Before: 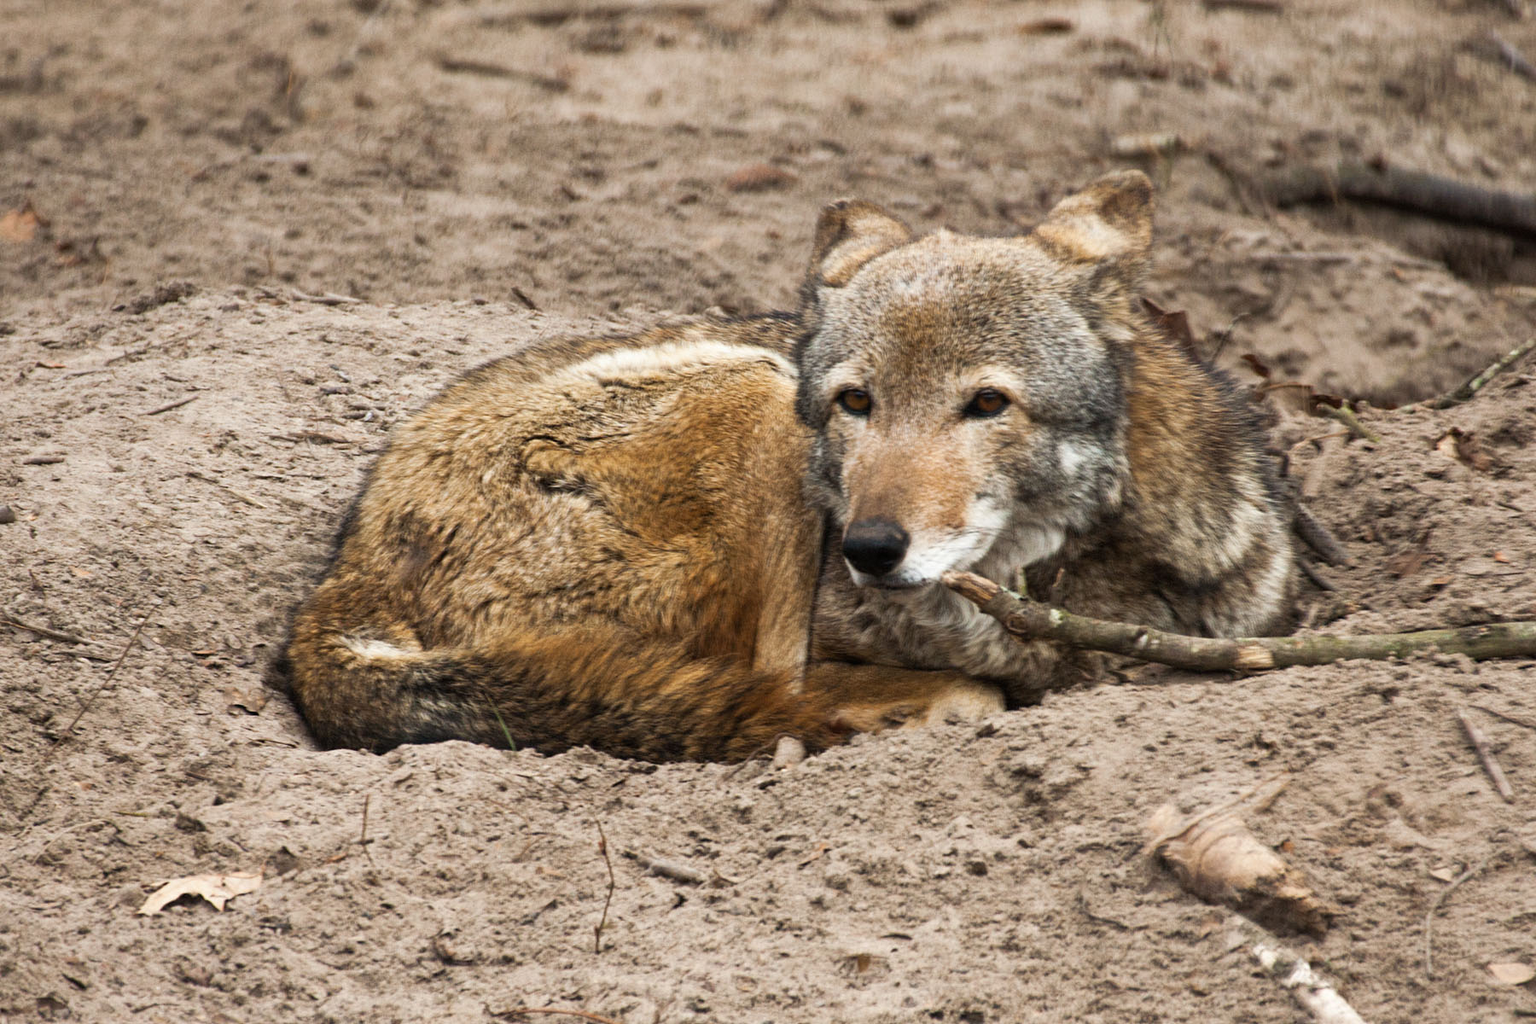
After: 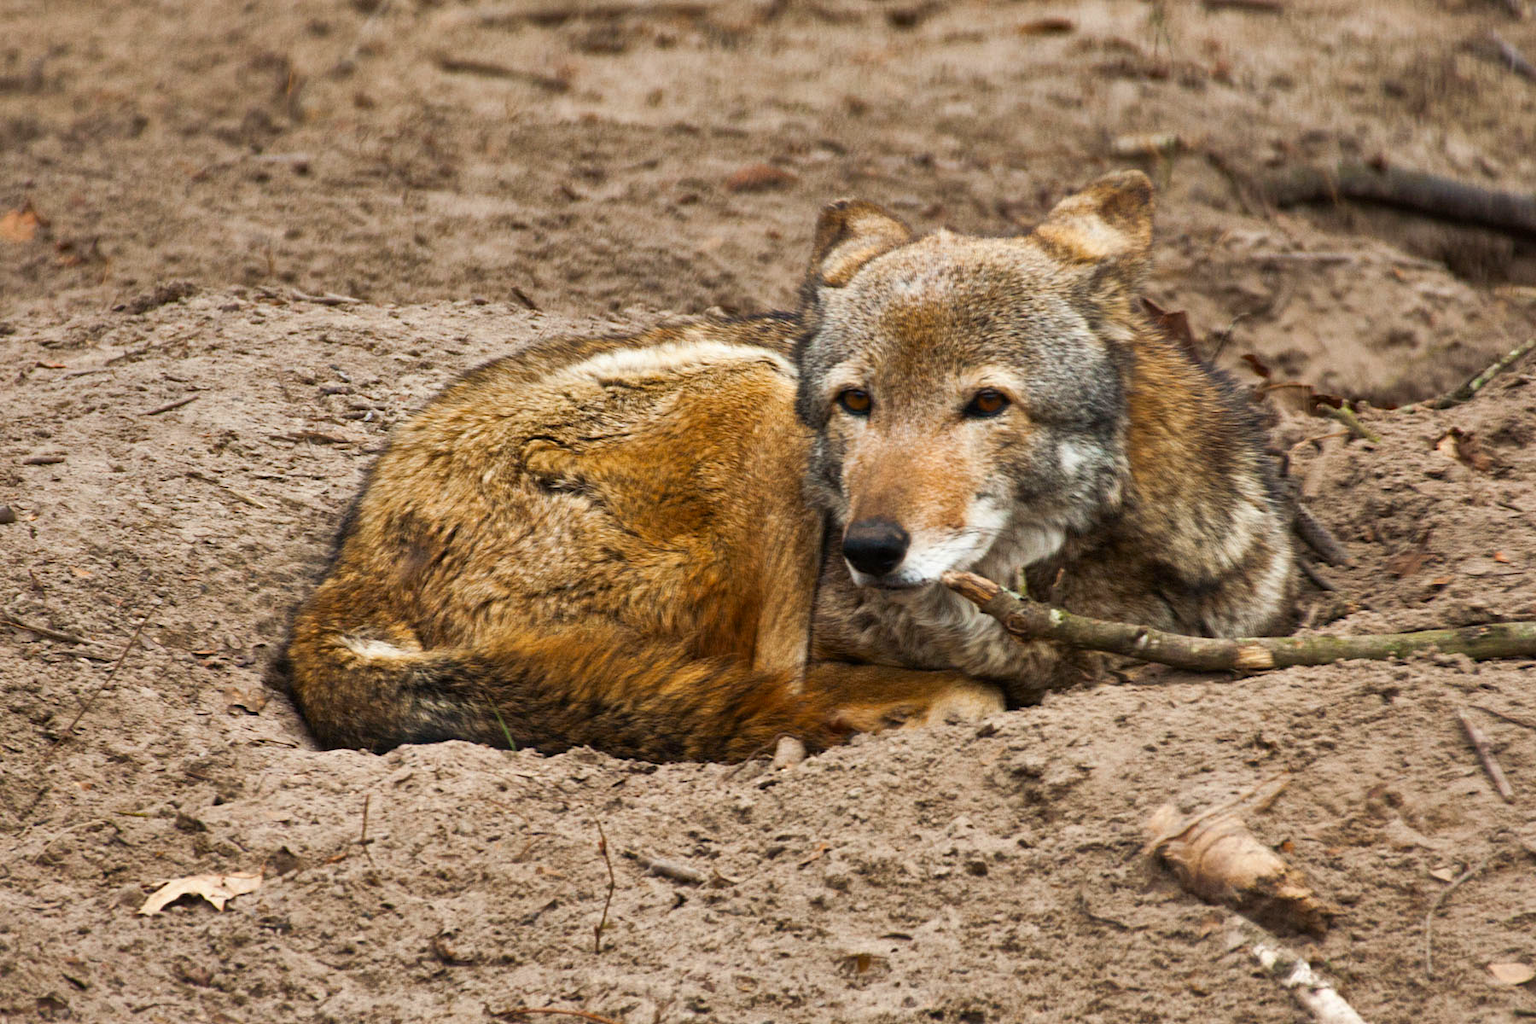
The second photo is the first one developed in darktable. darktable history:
shadows and highlights: shadows 20.9, highlights -80.99, soften with gaussian
contrast brightness saturation: brightness -0.018, saturation 0.361
